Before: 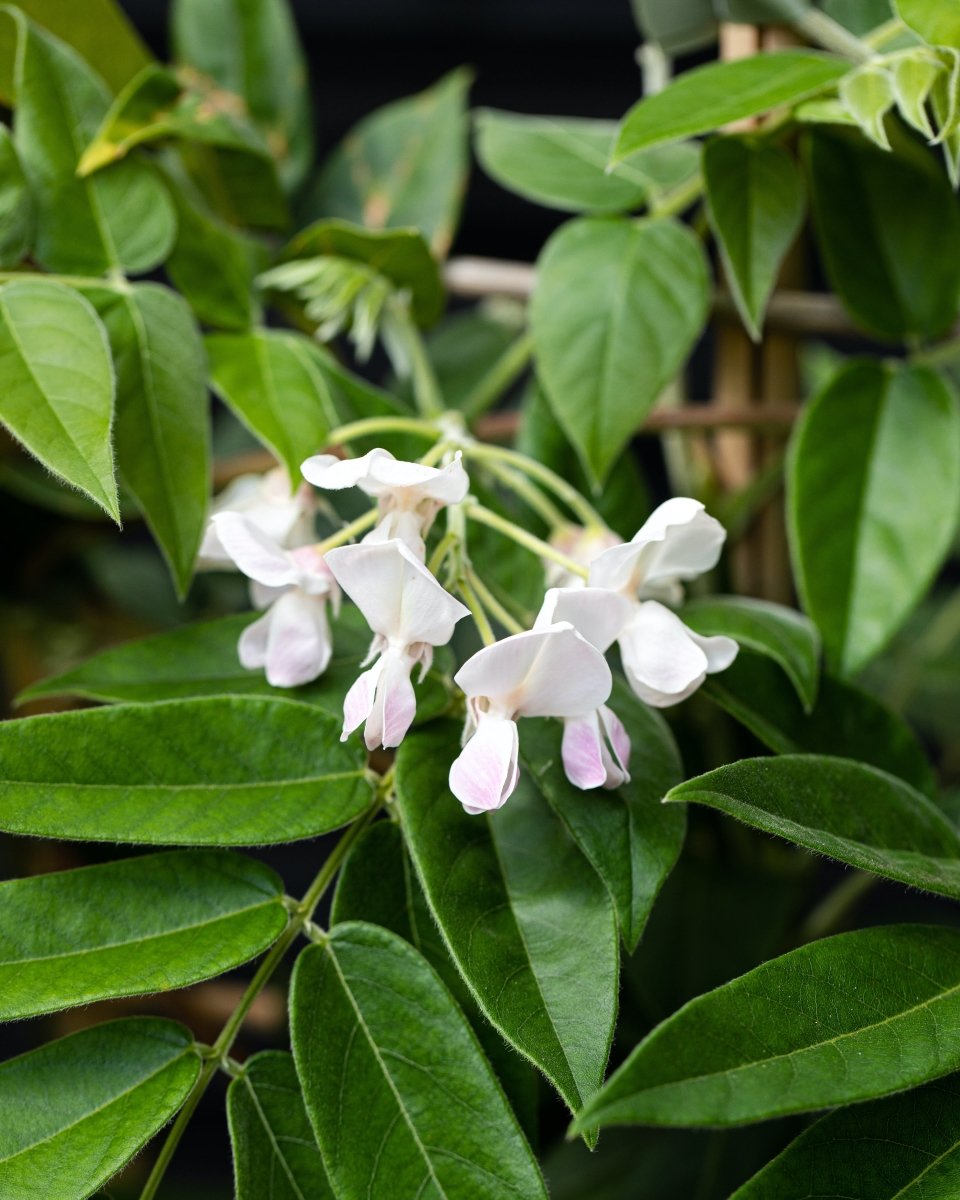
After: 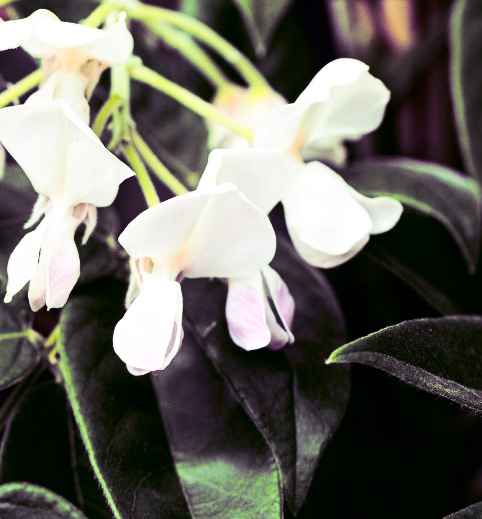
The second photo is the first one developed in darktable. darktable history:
contrast brightness saturation: contrast 0.4, brightness 0.05, saturation 0.25
crop: left 35.03%, top 36.625%, right 14.663%, bottom 20.057%
split-toning: shadows › hue 277.2°, shadows › saturation 0.74
